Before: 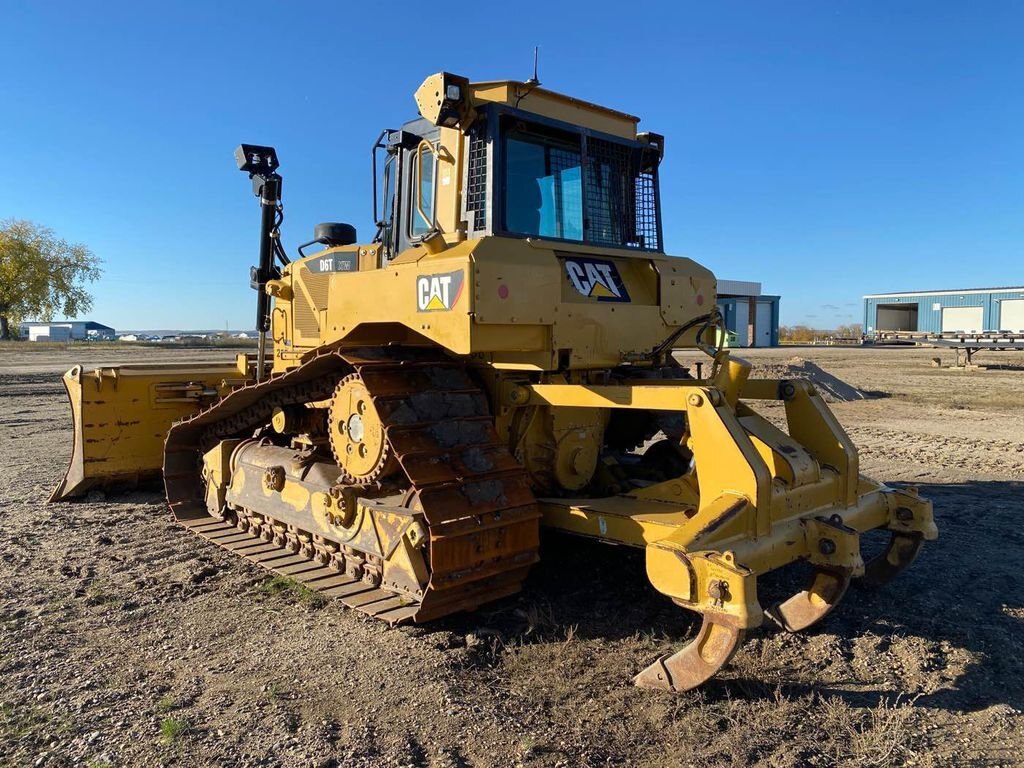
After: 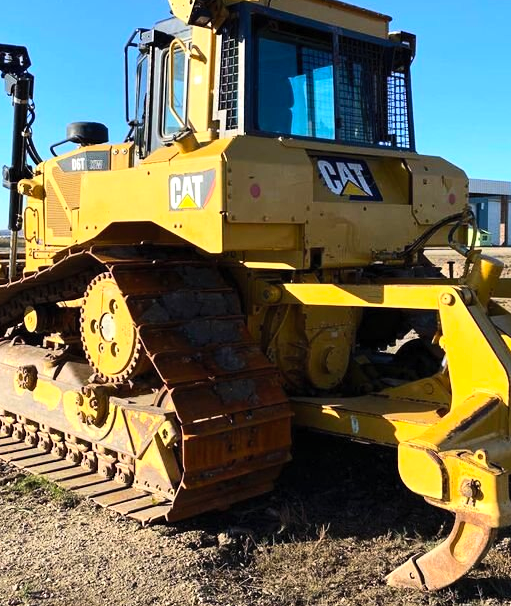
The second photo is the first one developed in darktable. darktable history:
crop and rotate: angle 0.021°, left 24.296%, top 13.192%, right 25.768%, bottom 7.743%
tone equalizer: -8 EV -0.391 EV, -7 EV -0.417 EV, -6 EV -0.316 EV, -5 EV -0.236 EV, -3 EV 0.195 EV, -2 EV 0.34 EV, -1 EV 0.414 EV, +0 EV 0.41 EV, edges refinement/feathering 500, mask exposure compensation -1.57 EV, preserve details no
contrast brightness saturation: contrast 0.2, brightness 0.161, saturation 0.217
